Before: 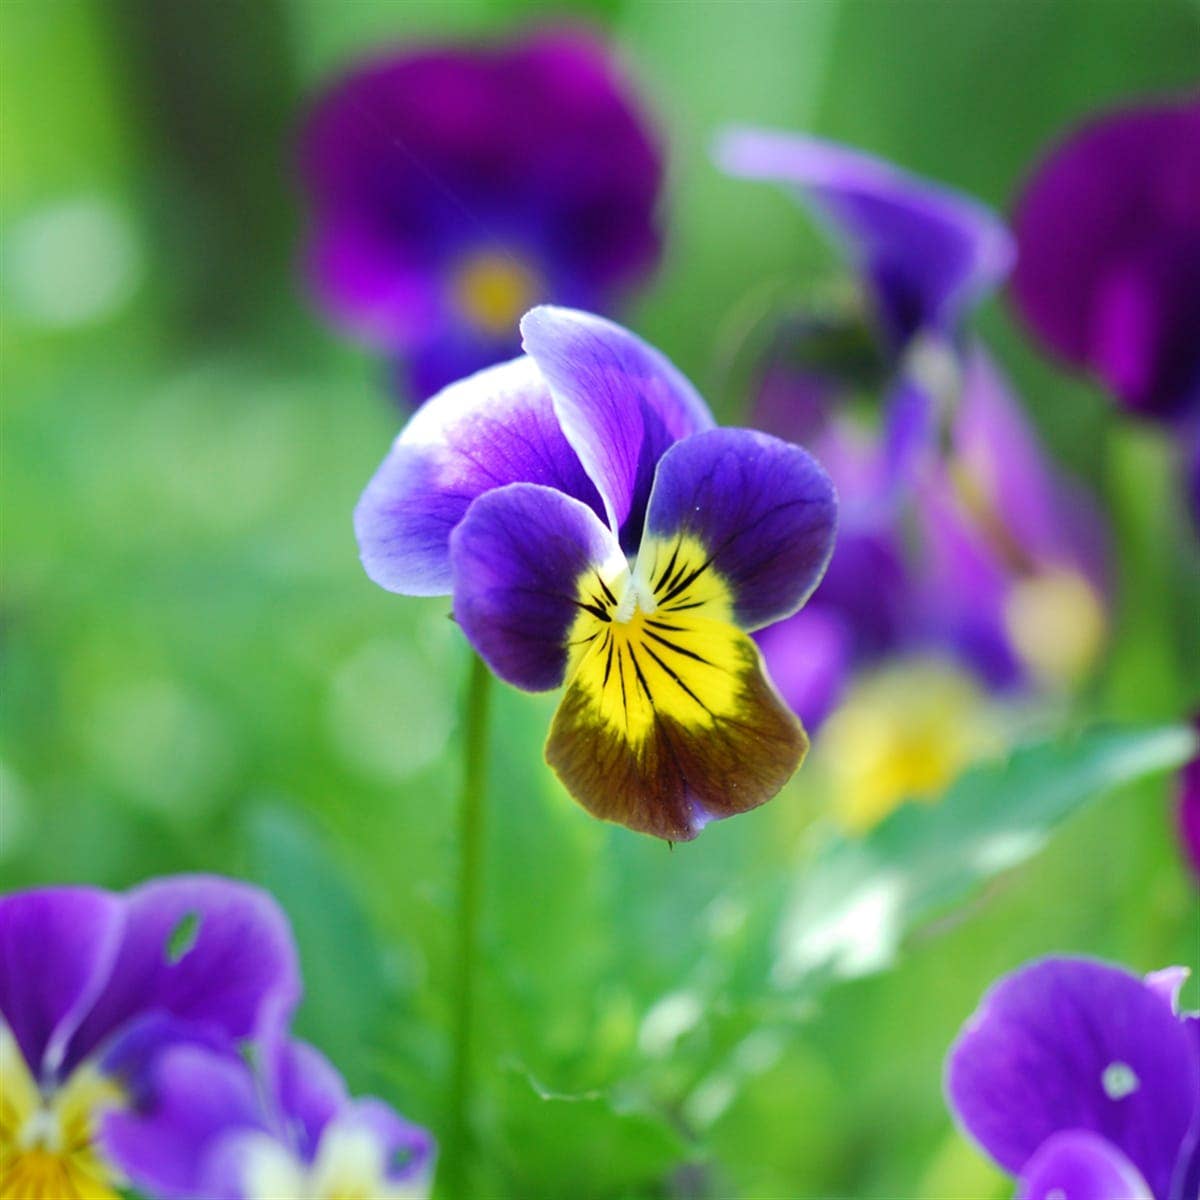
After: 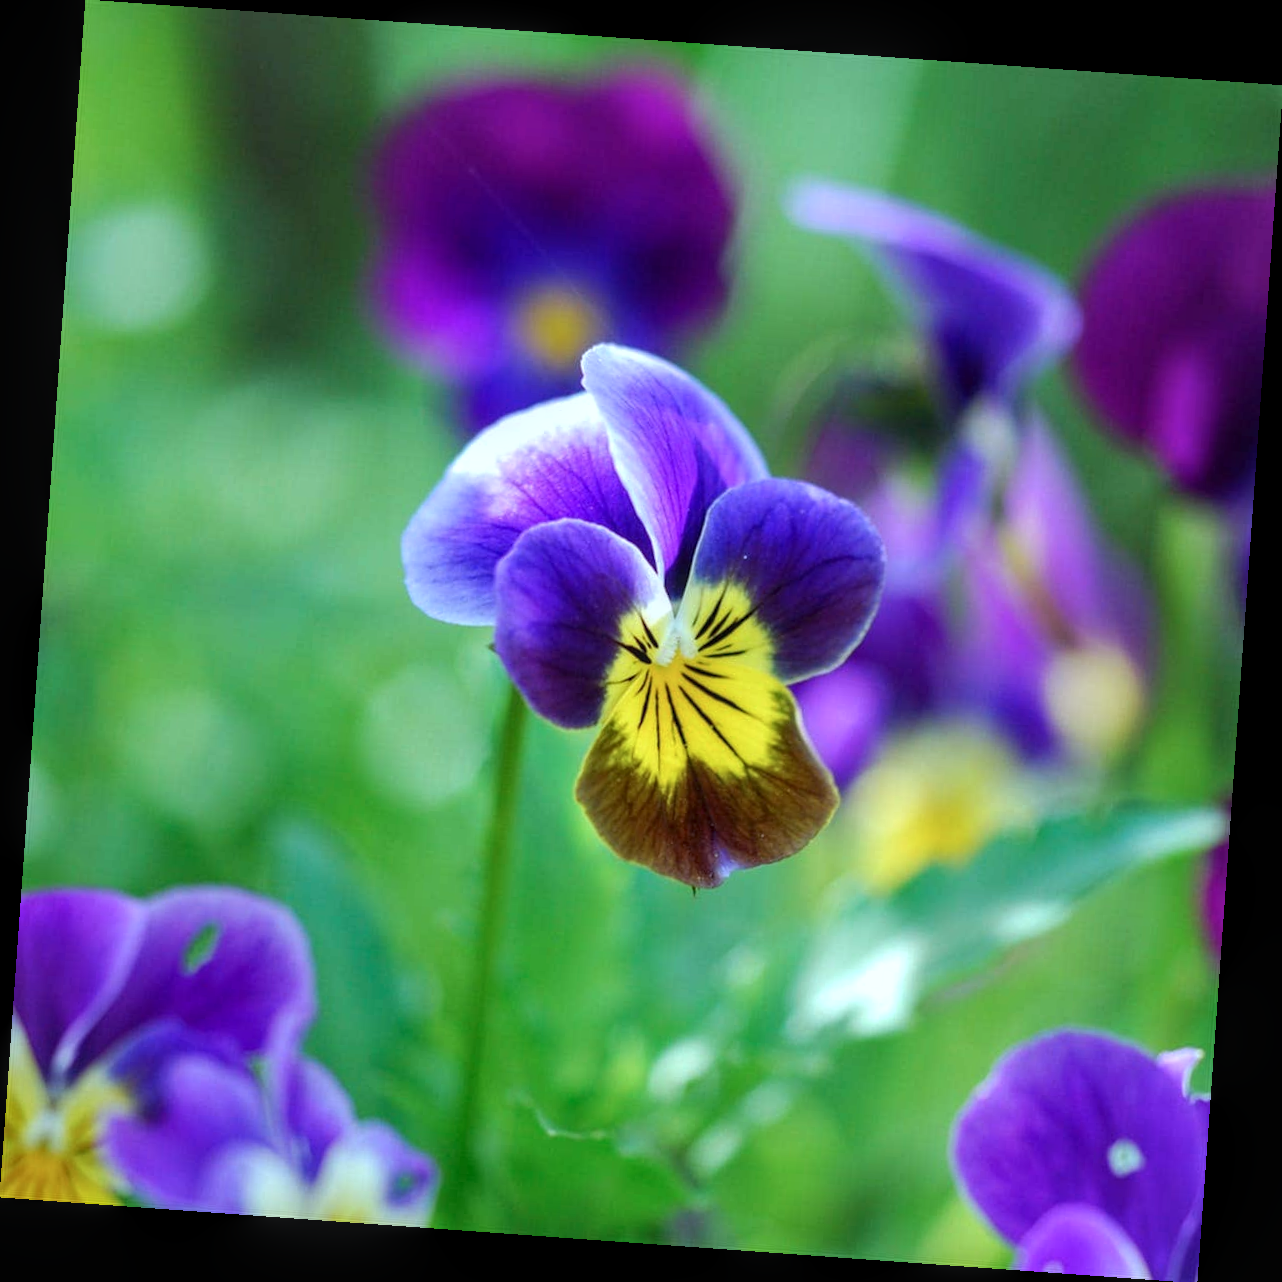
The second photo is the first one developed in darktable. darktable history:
local contrast: on, module defaults
rotate and perspective: rotation 4.1°, automatic cropping off
color correction: highlights a* -4.18, highlights b* -10.81
